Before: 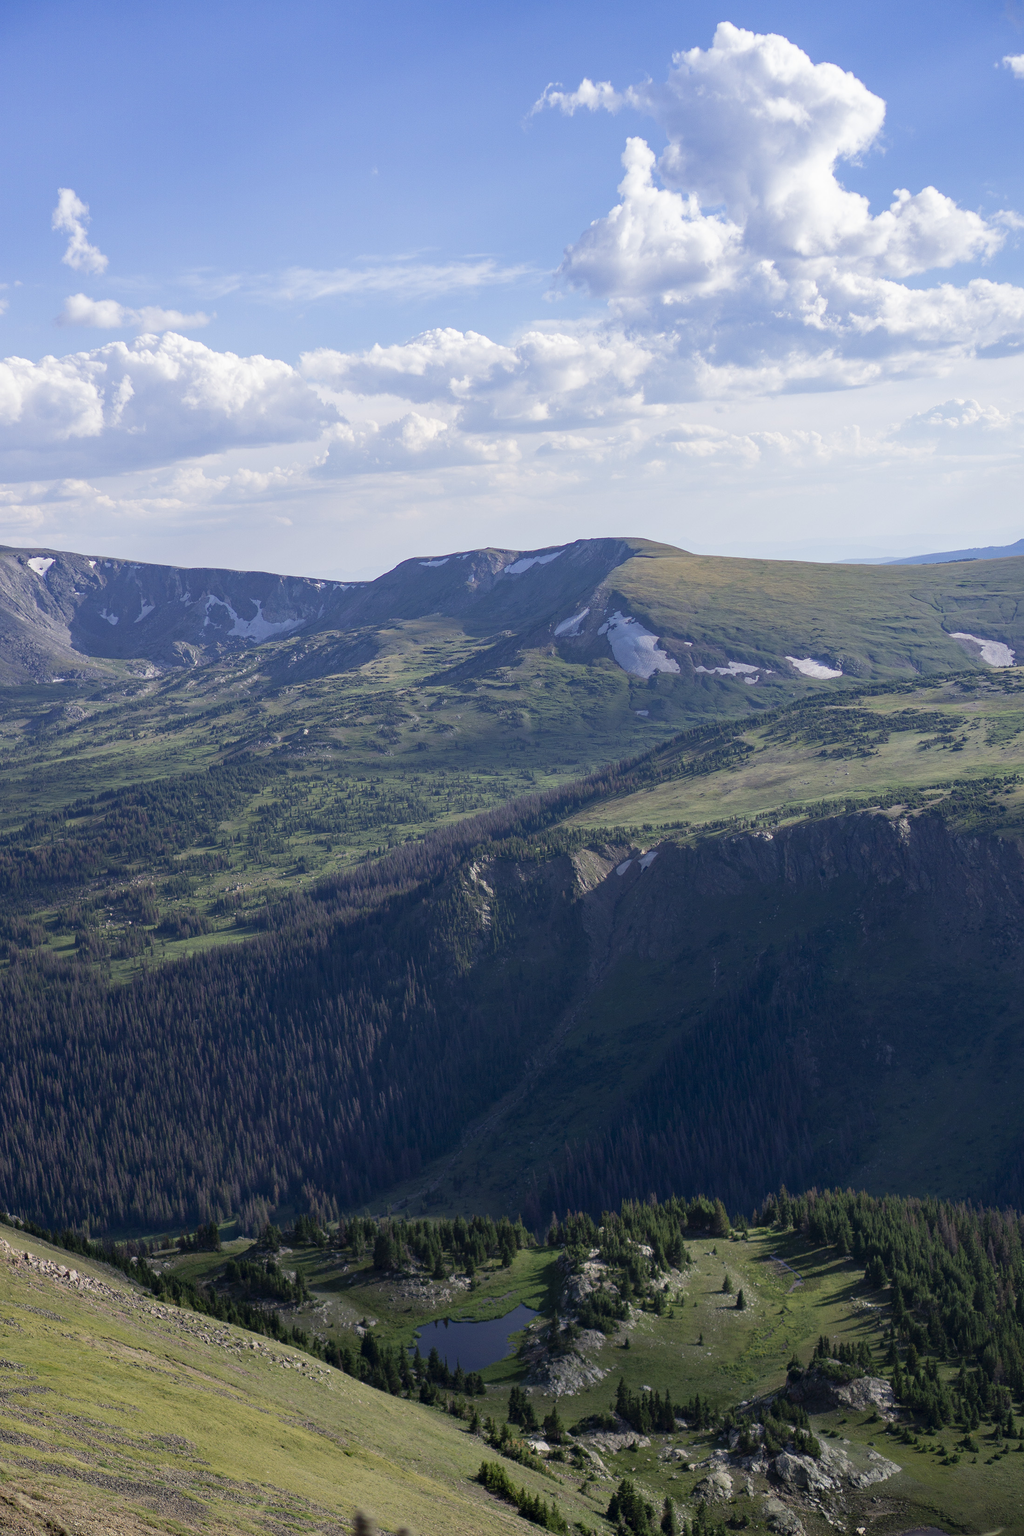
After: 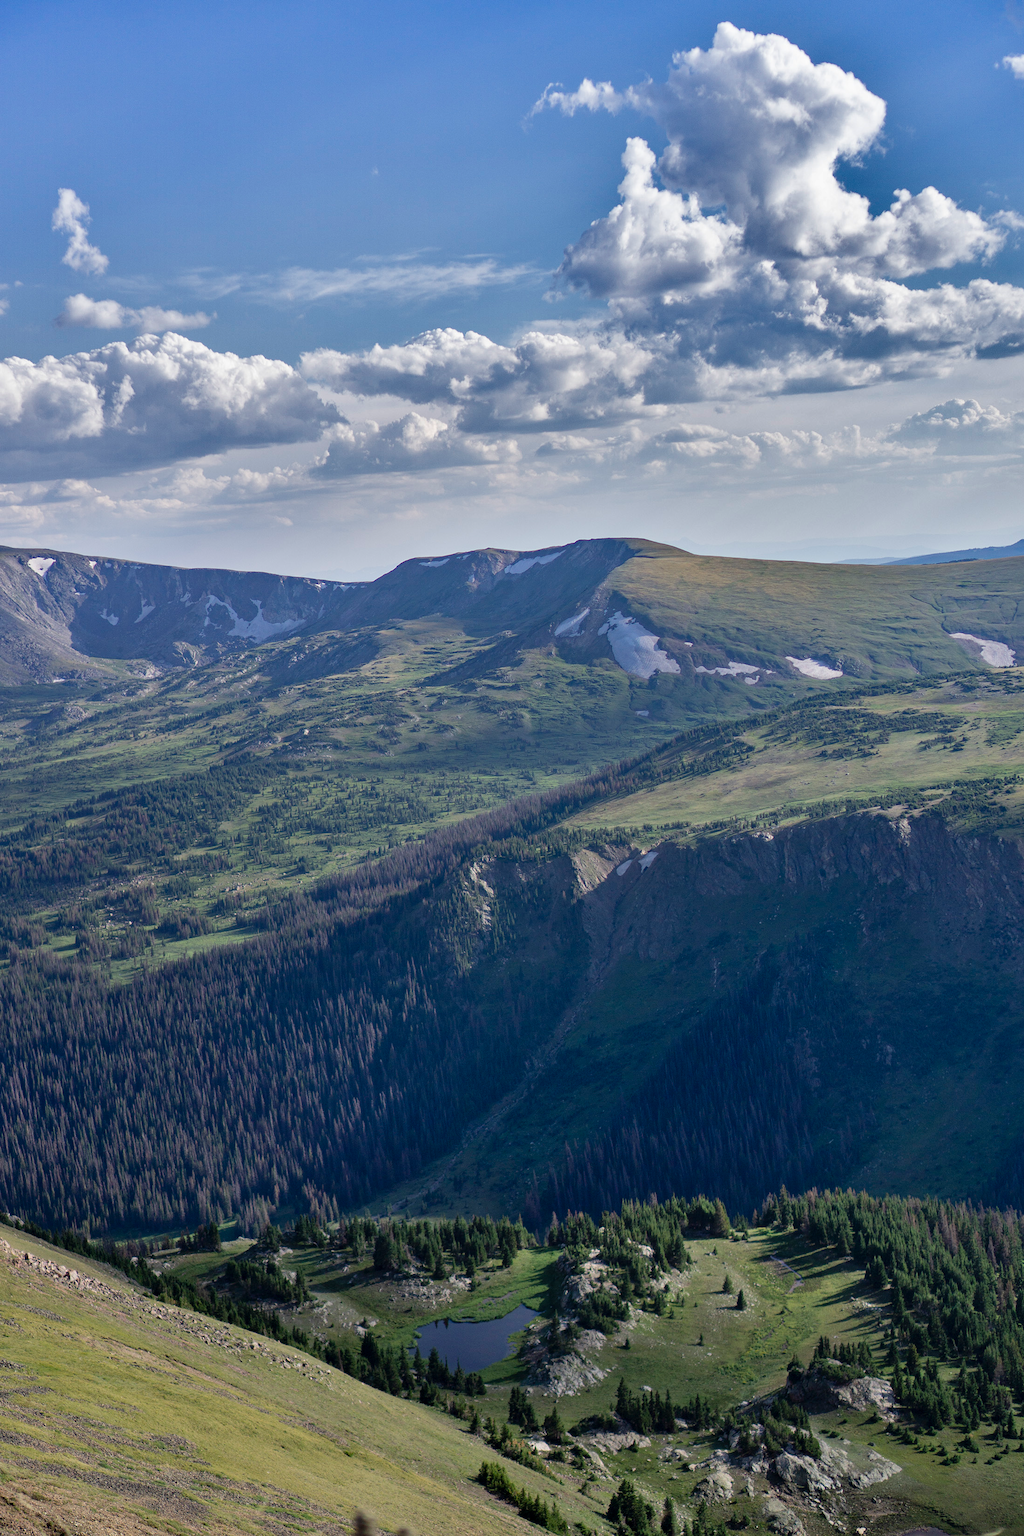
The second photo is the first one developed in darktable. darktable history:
shadows and highlights: radius 105.85, shadows 41.38, highlights -71.56, low approximation 0.01, soften with gaussian
